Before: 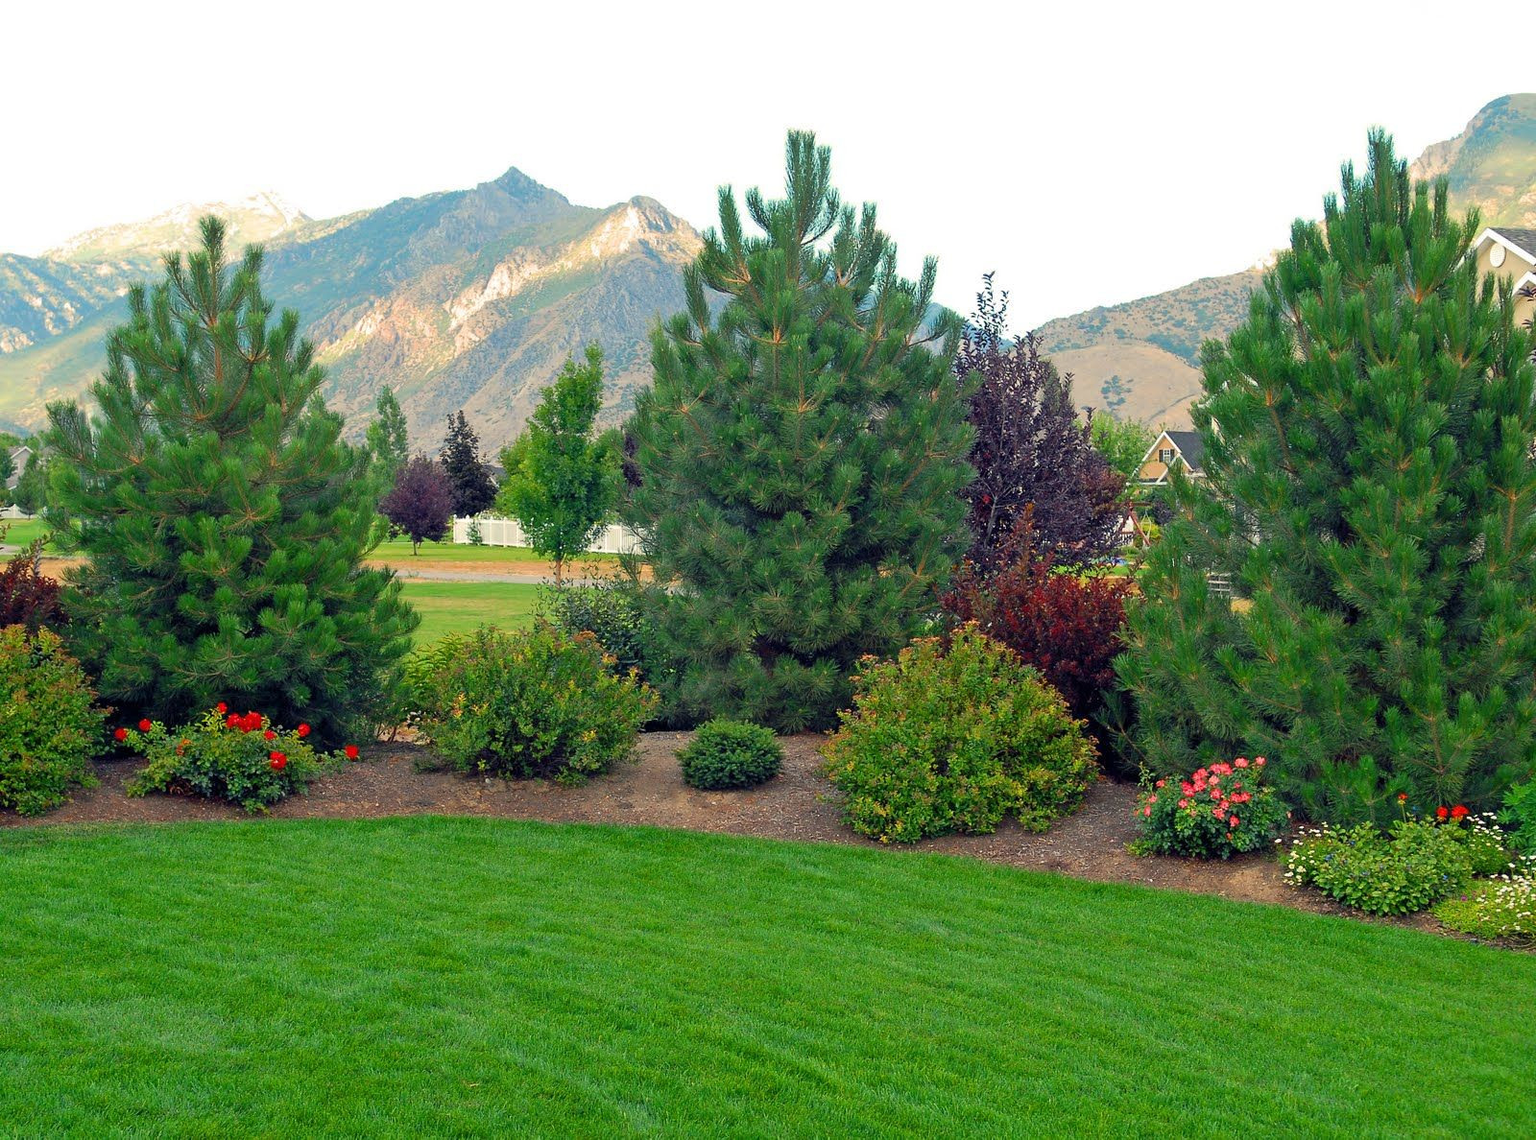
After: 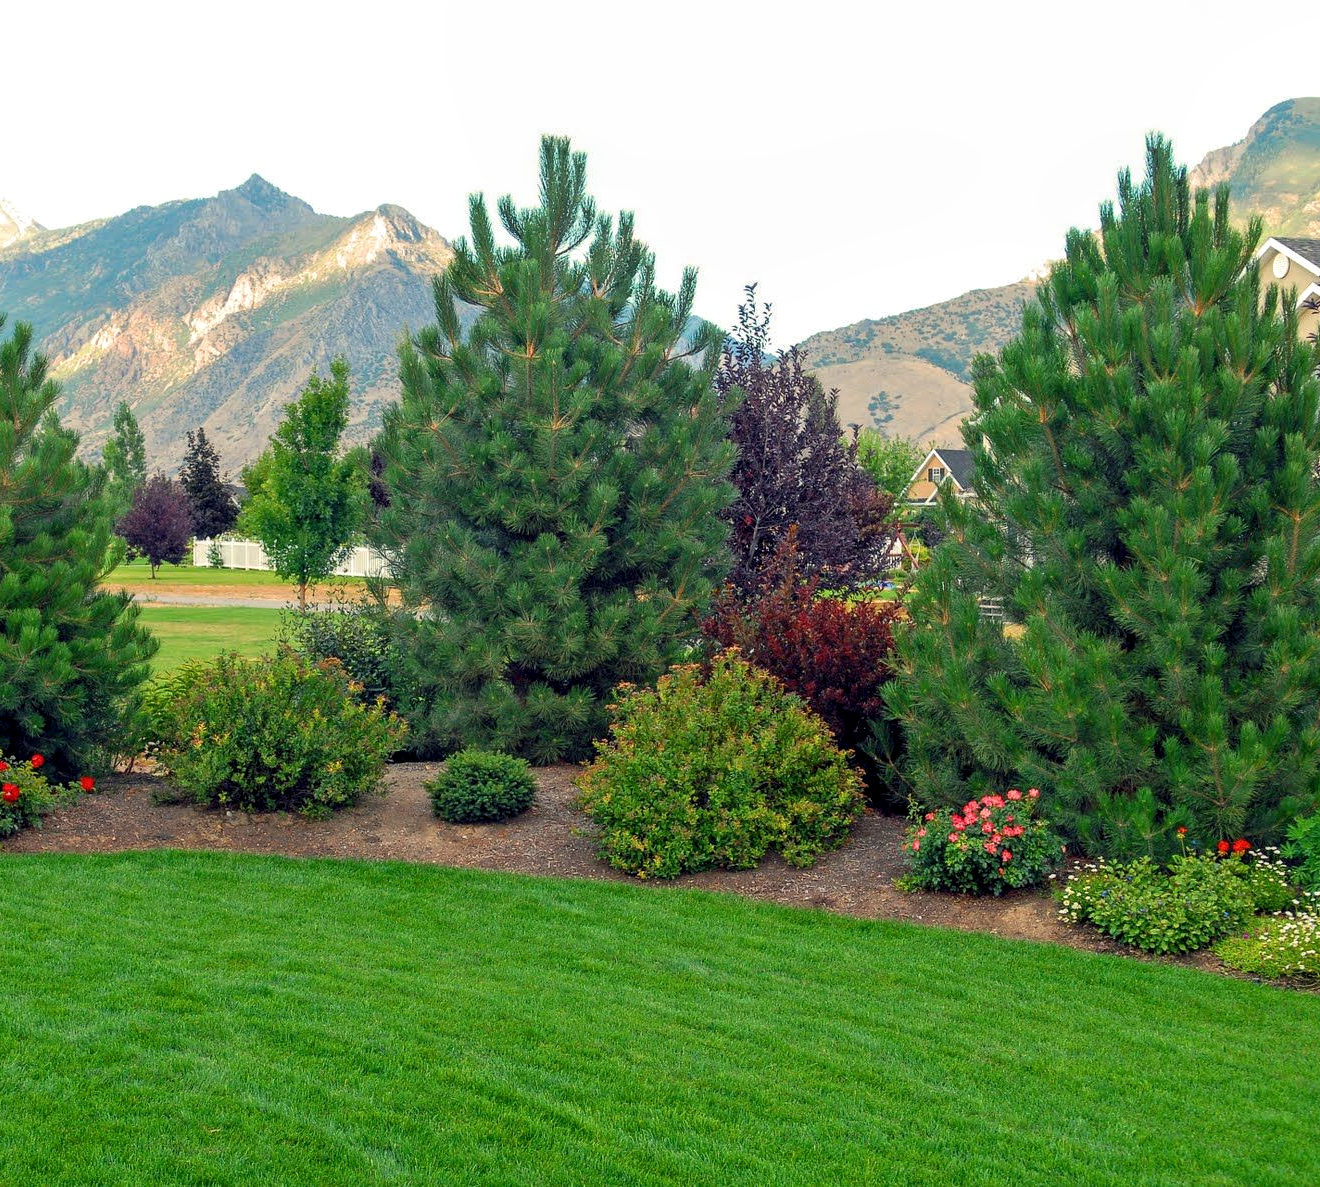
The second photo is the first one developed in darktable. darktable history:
crop: left 17.463%, bottom 0.018%
local contrast: on, module defaults
